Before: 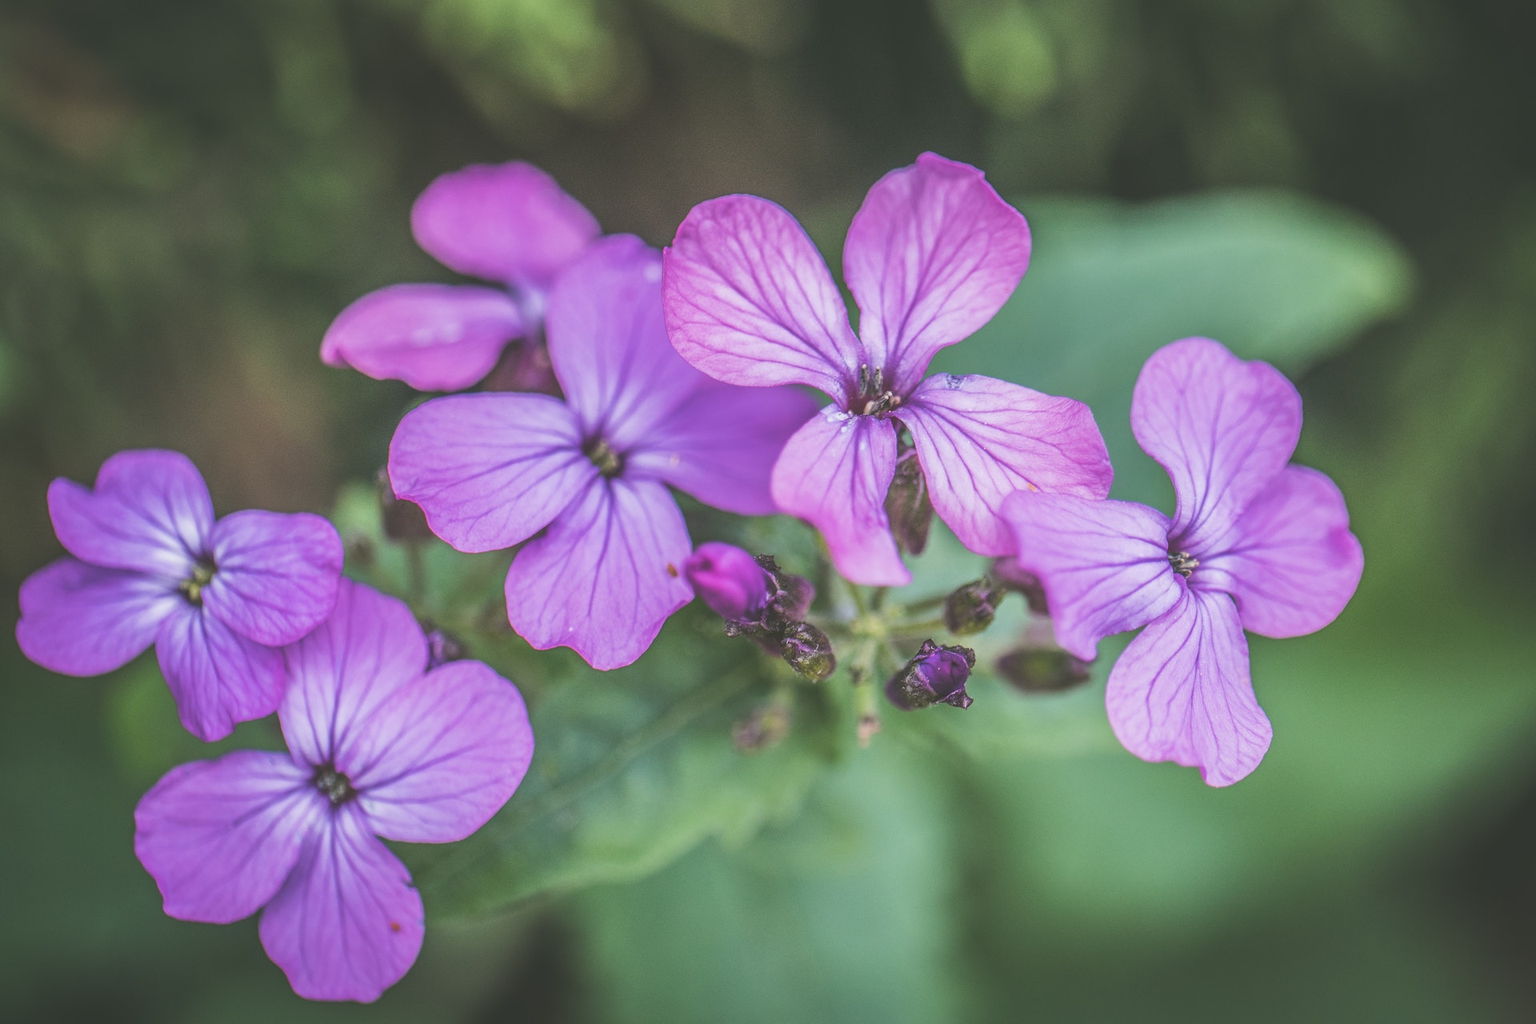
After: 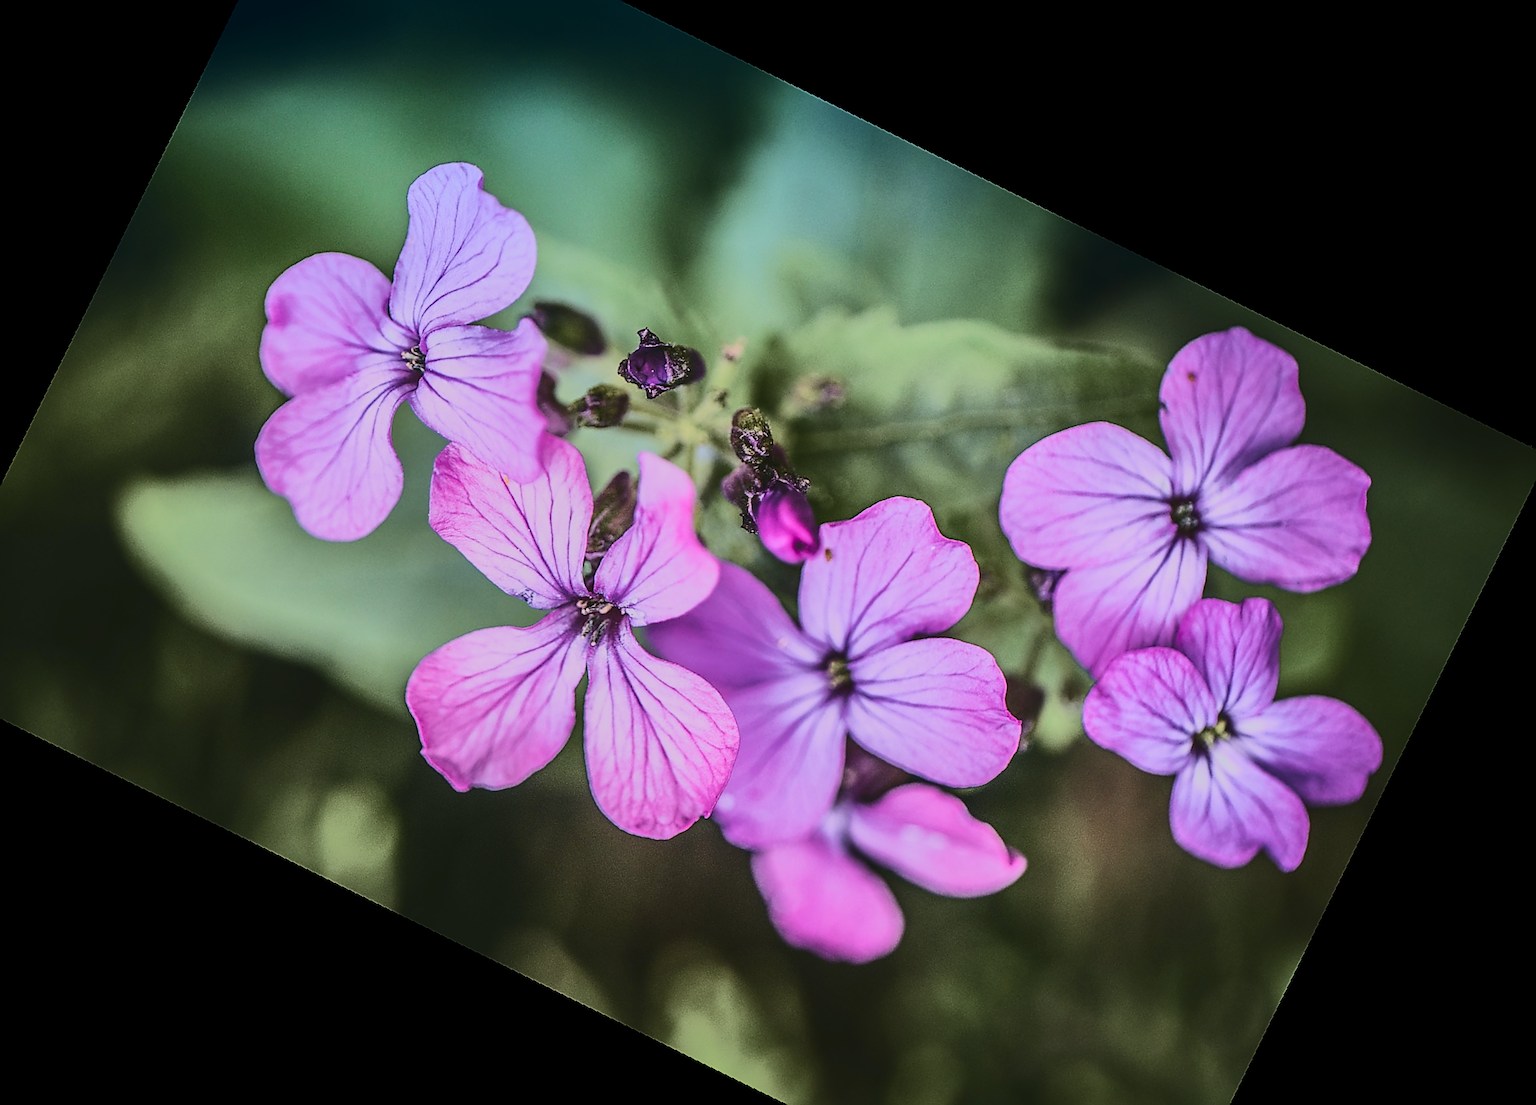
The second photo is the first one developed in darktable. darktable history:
contrast brightness saturation: contrast 0.62, brightness 0.34, saturation 0.14
crop and rotate: angle 148.68°, left 9.111%, top 15.603%, right 4.588%, bottom 17.041%
exposure: exposure -0.492 EV, compensate highlight preservation false
graduated density: density 2.02 EV, hardness 44%, rotation 0.374°, offset 8.21, hue 208.8°, saturation 97%
tone curve: curves: ch0 [(0, 0) (0.049, 0.01) (0.154, 0.081) (0.491, 0.519) (0.748, 0.765) (1, 0.919)]; ch1 [(0, 0) (0.172, 0.123) (0.317, 0.272) (0.401, 0.422) (0.499, 0.497) (0.531, 0.54) (0.615, 0.603) (0.741, 0.783) (1, 1)]; ch2 [(0, 0) (0.411, 0.424) (0.483, 0.478) (0.544, 0.56) (0.686, 0.638) (1, 1)], color space Lab, independent channels, preserve colors none
sharpen: radius 1.4, amount 1.25, threshold 0.7
rotate and perspective: rotation -5.2°, automatic cropping off
shadows and highlights: shadows 25, highlights -70
